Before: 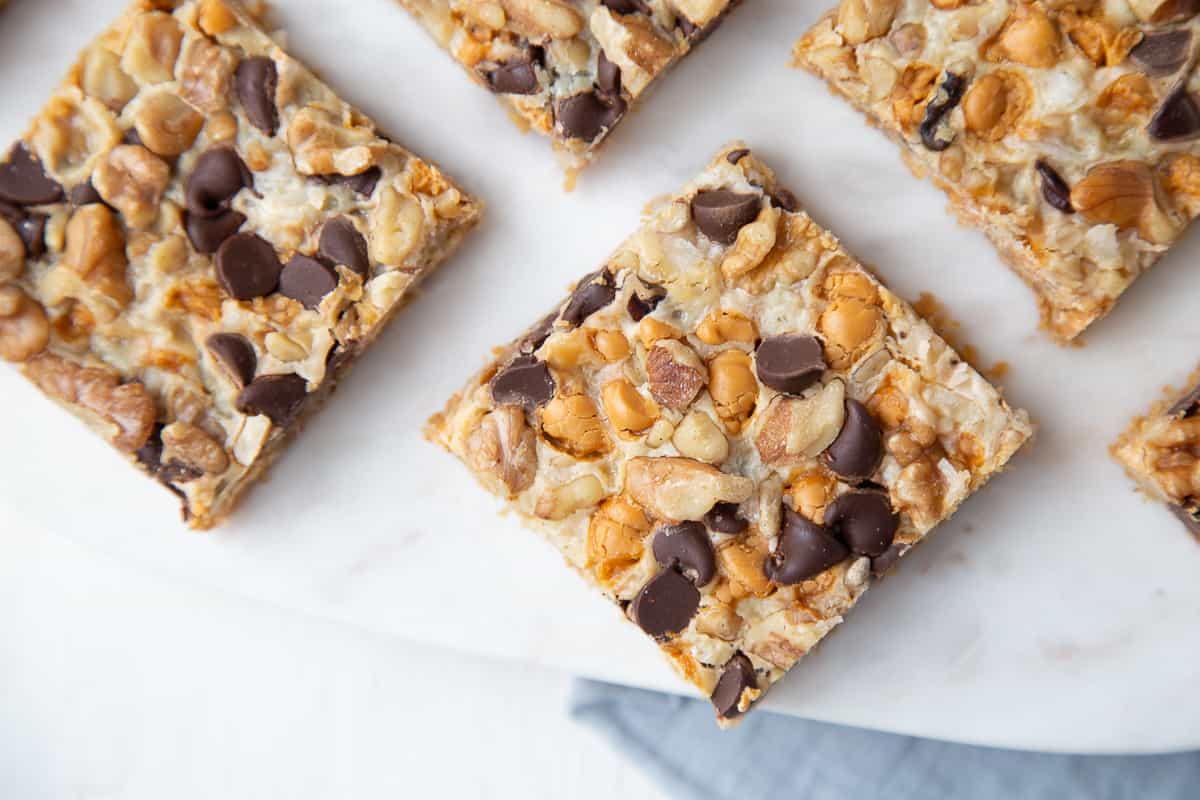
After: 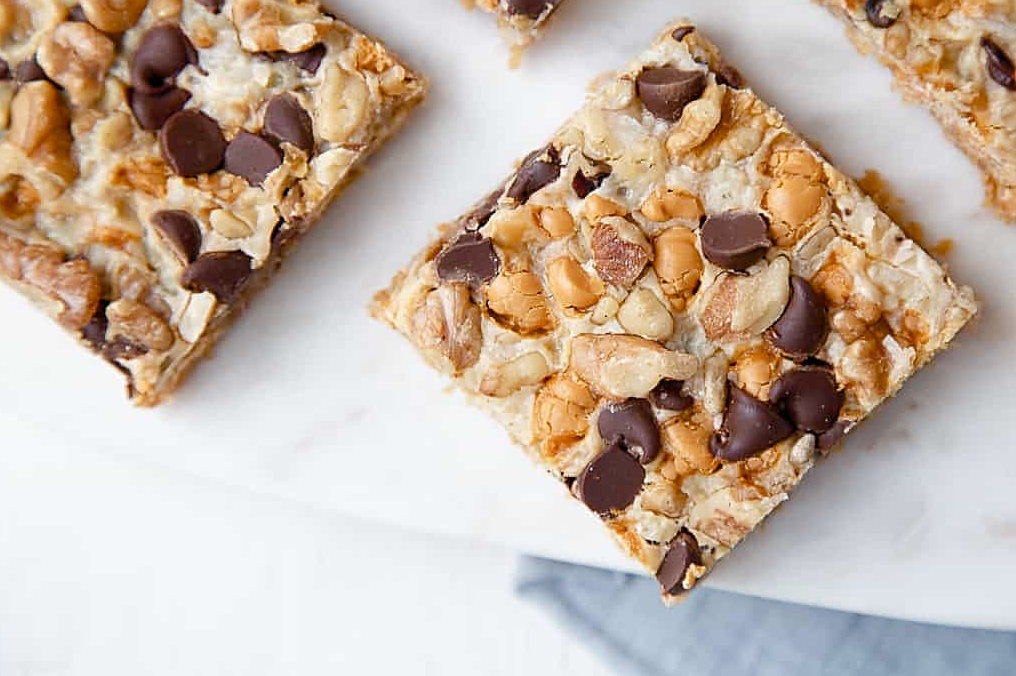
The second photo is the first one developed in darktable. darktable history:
sharpen: on, module defaults
crop and rotate: left 4.601%, top 15.448%, right 10.696%
color balance rgb: power › hue 61.07°, perceptual saturation grading › global saturation 20%, perceptual saturation grading › highlights -48.9%, perceptual saturation grading › shadows 25.969%, global vibrance 20%
